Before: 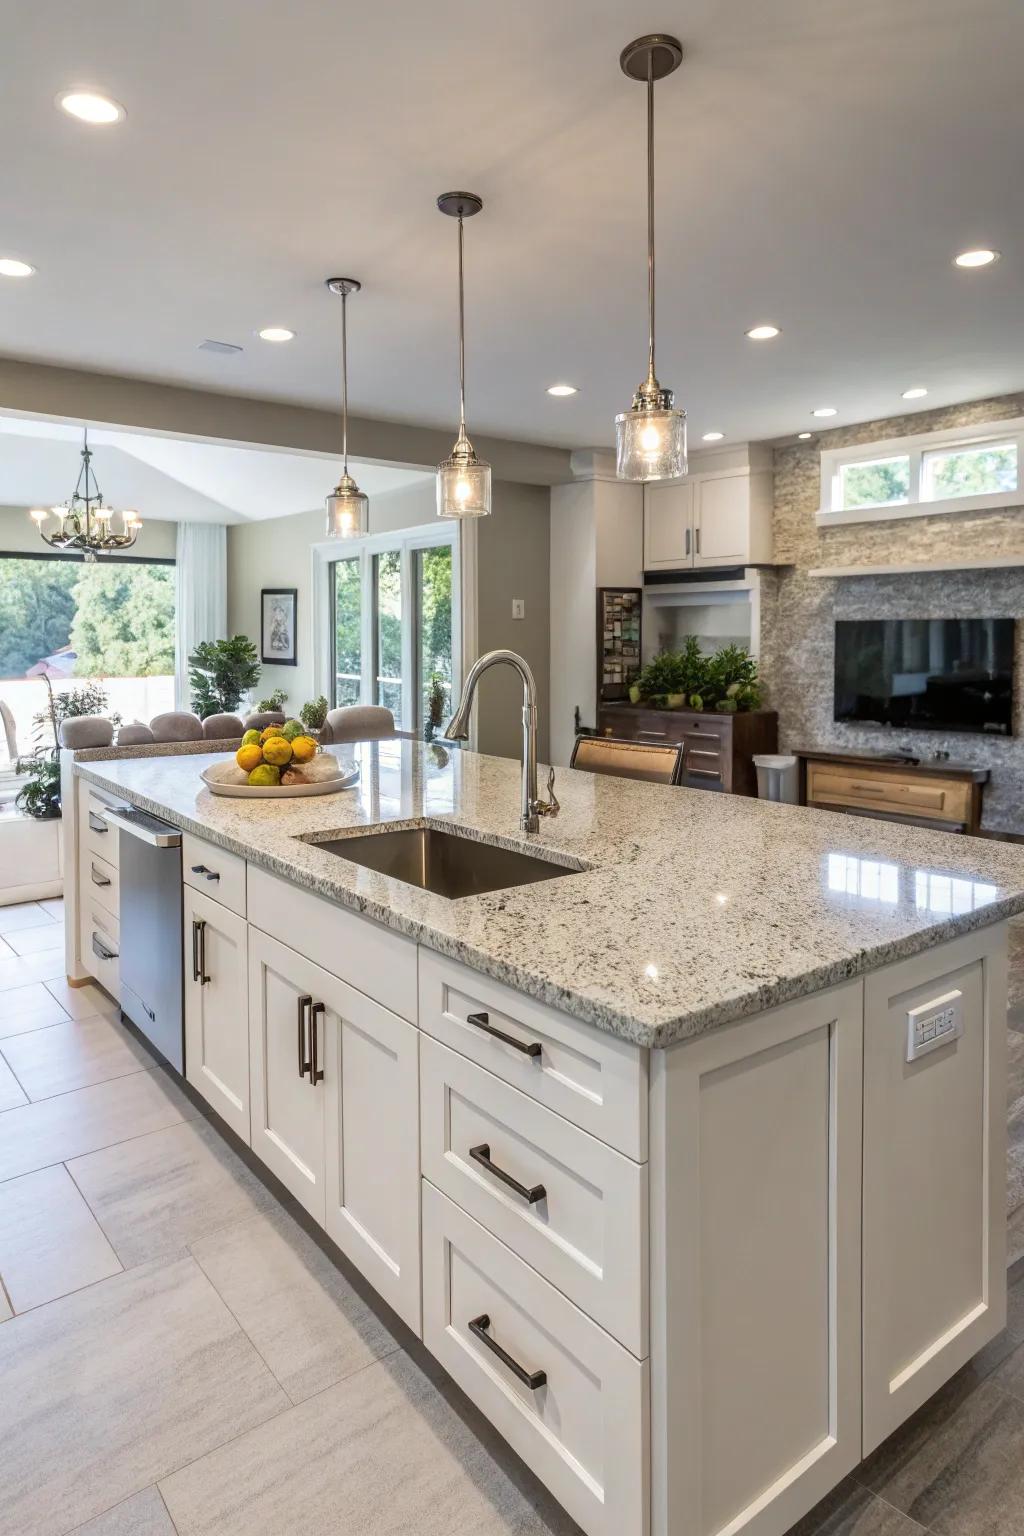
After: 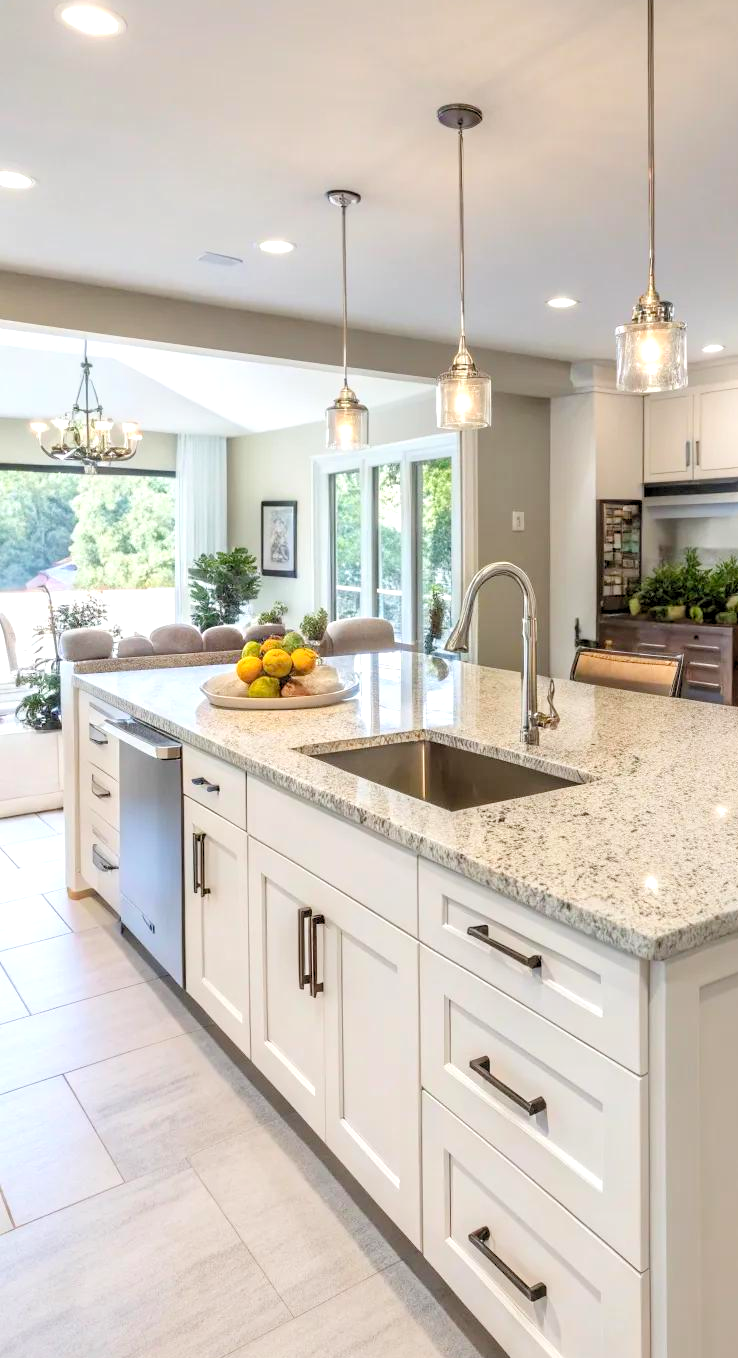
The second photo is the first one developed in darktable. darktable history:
color correction: highlights b* -0.06
levels: levels [0.044, 0.416, 0.908]
crop: top 5.786%, right 27.864%, bottom 5.763%
